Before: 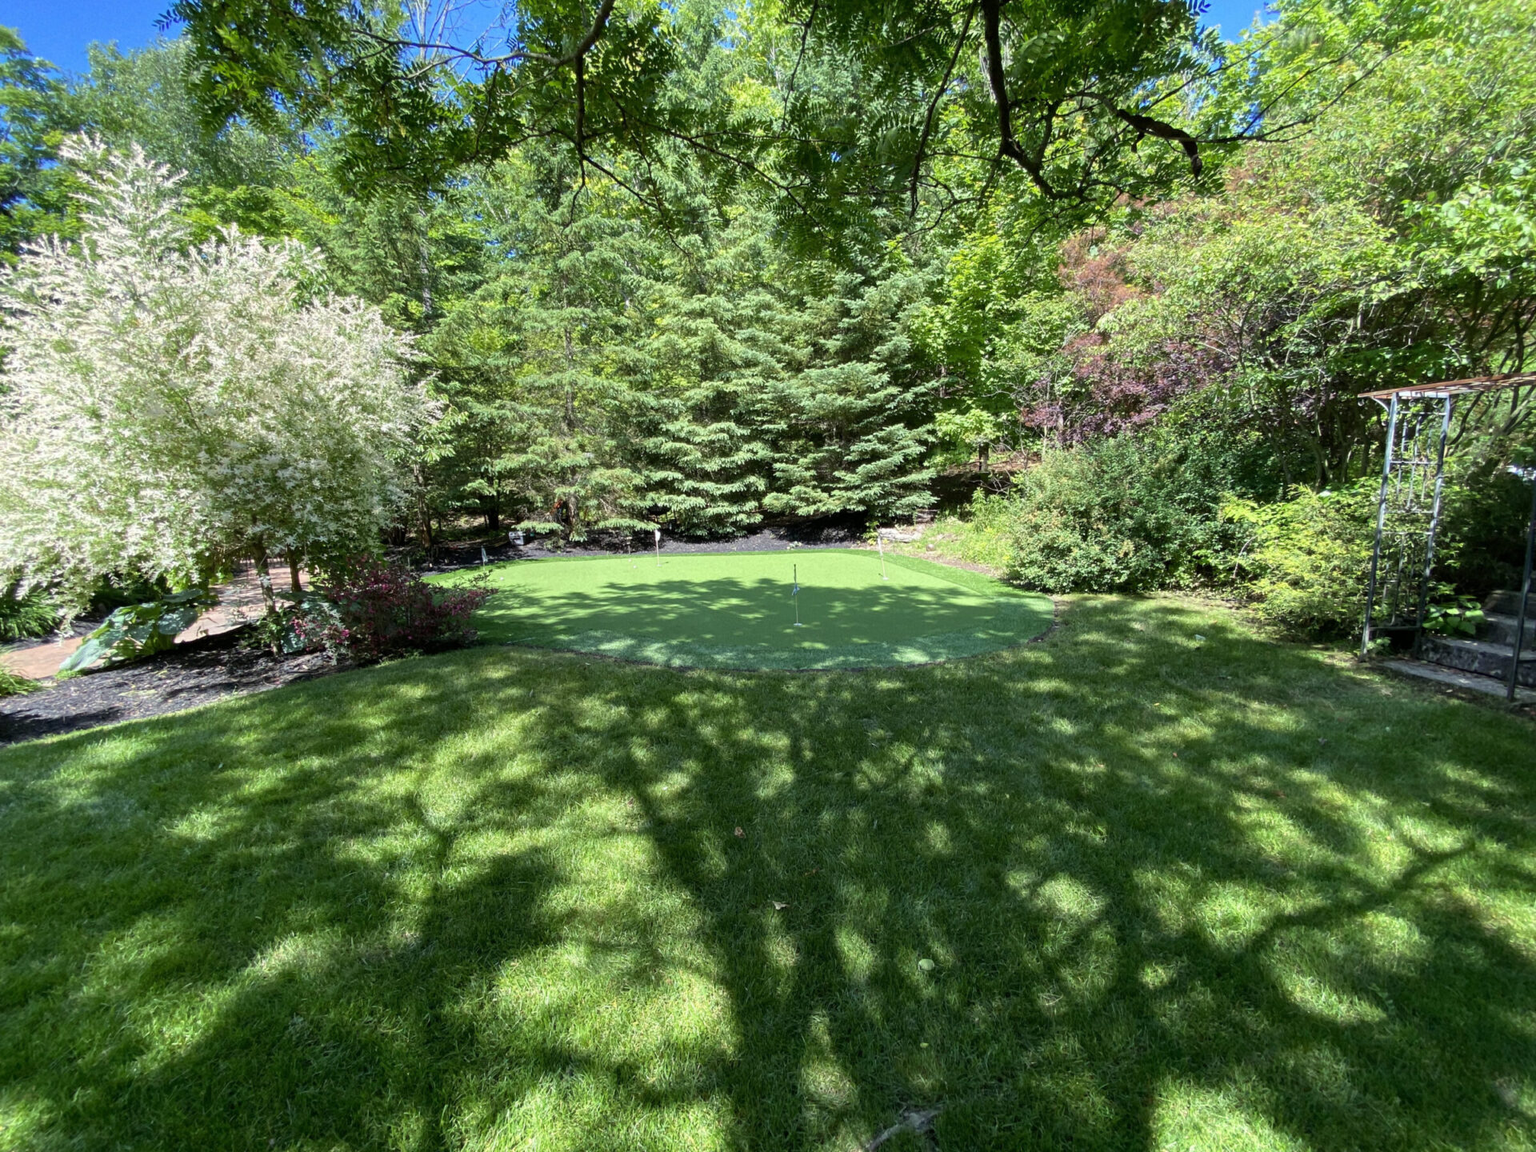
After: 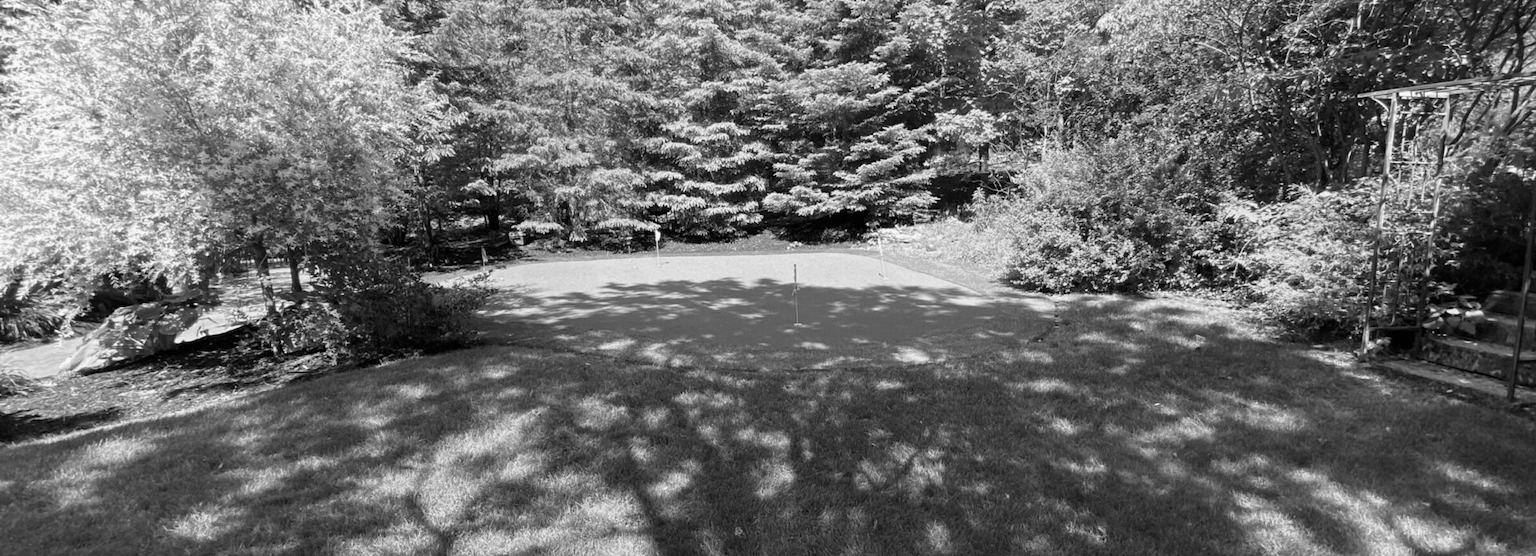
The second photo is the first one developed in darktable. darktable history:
crop and rotate: top 26.056%, bottom 25.543%
monochrome: on, module defaults
color correction: highlights a* -10.77, highlights b* 9.8, saturation 1.72
